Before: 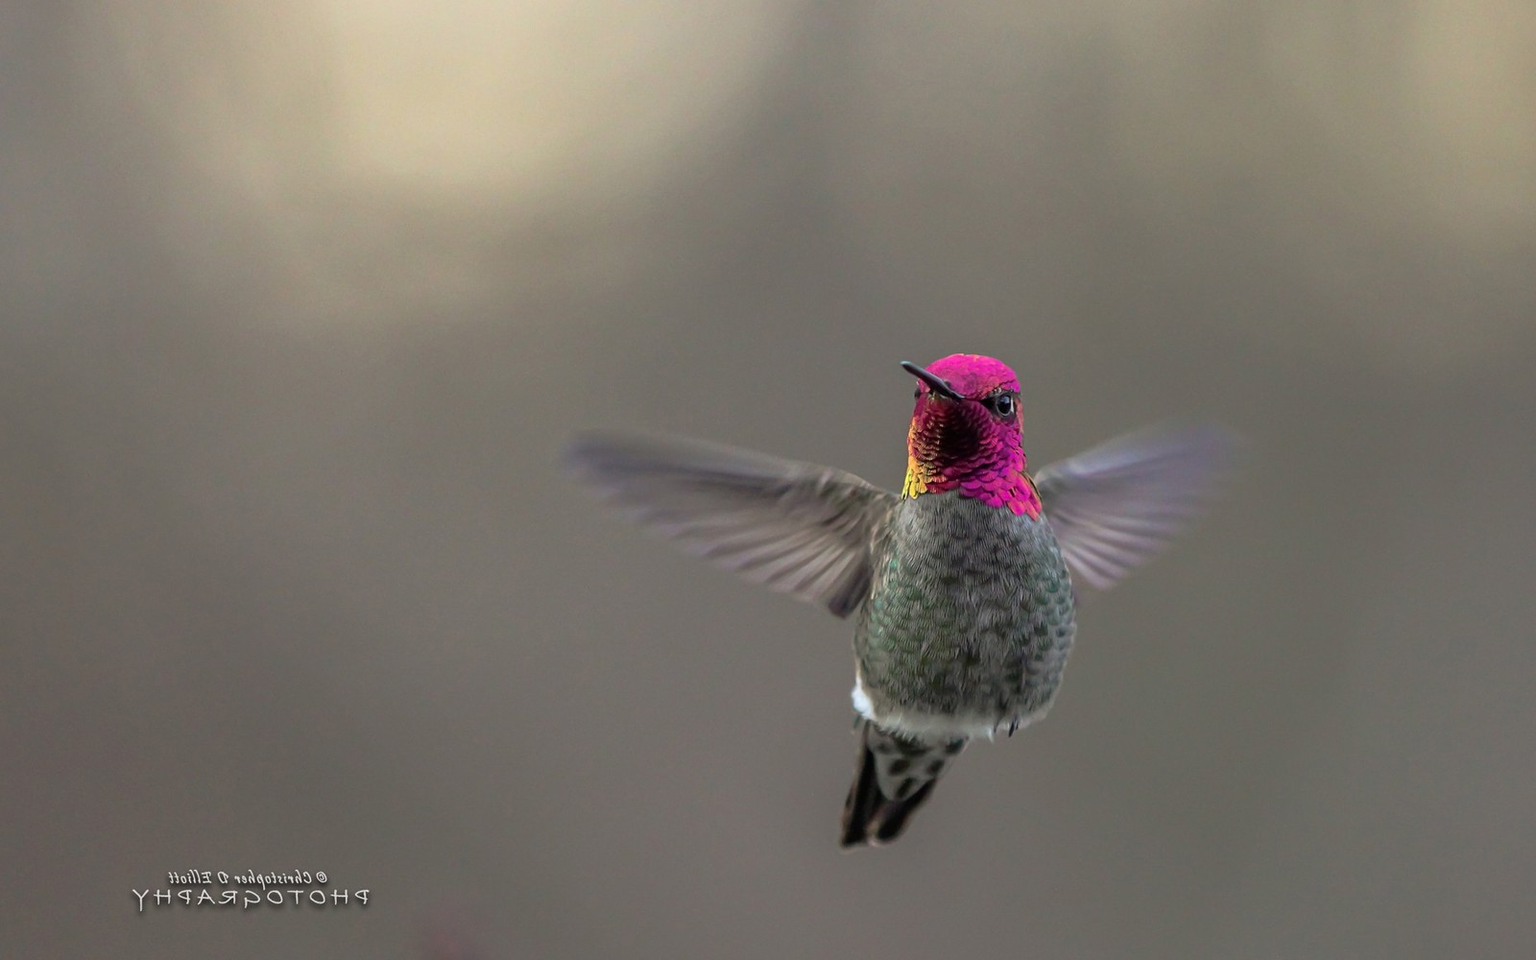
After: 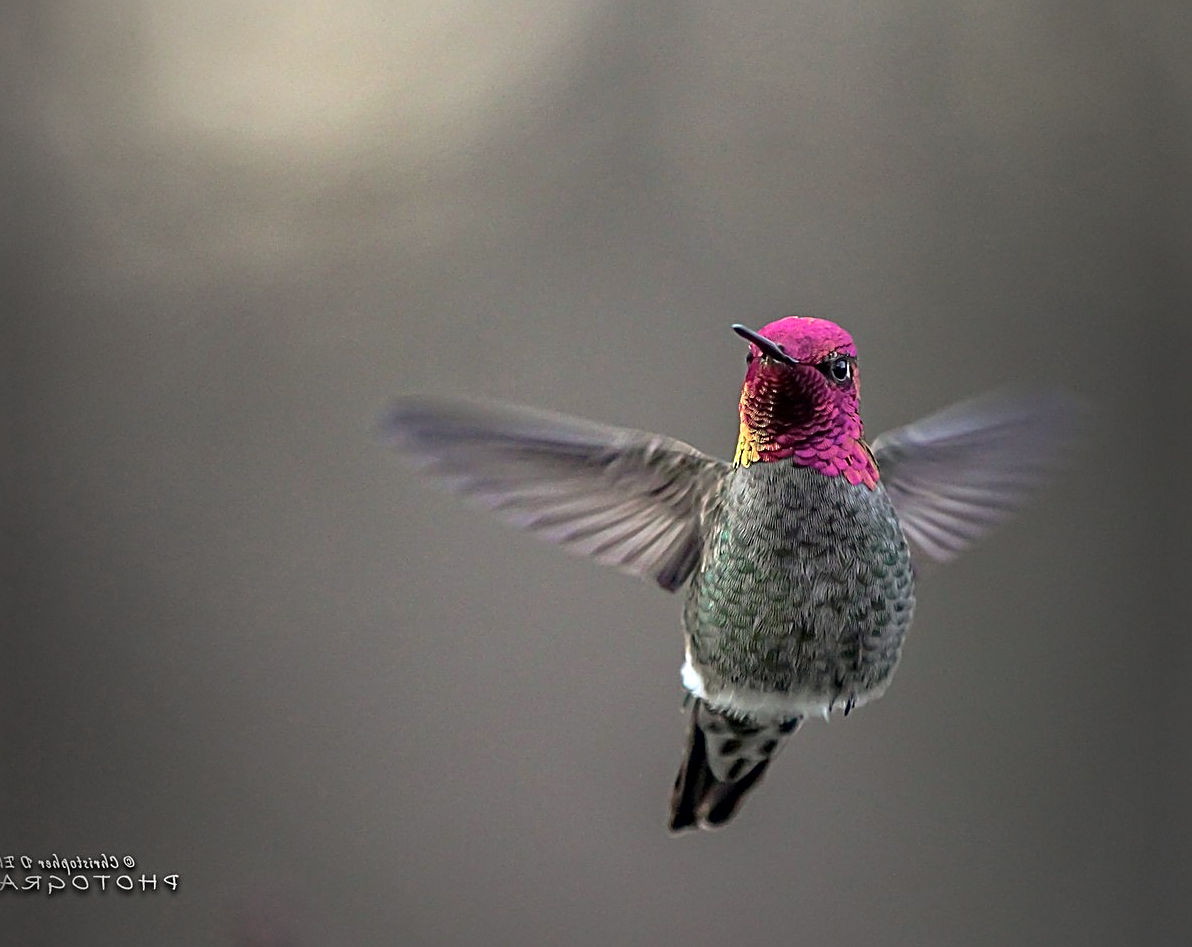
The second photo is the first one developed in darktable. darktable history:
vignetting: fall-off start 17.79%, fall-off radius 136.84%, brightness -0.69, center (-0.011, 0), width/height ratio 0.622, shape 0.595
crop and rotate: left 12.916%, top 5.294%, right 12.545%
exposure: exposure 0.602 EV, compensate exposure bias true, compensate highlight preservation false
haze removal: compatibility mode true, adaptive false
local contrast: mode bilateral grid, contrast 20, coarseness 49, detail 119%, midtone range 0.2
sharpen: radius 2.554, amount 0.645
